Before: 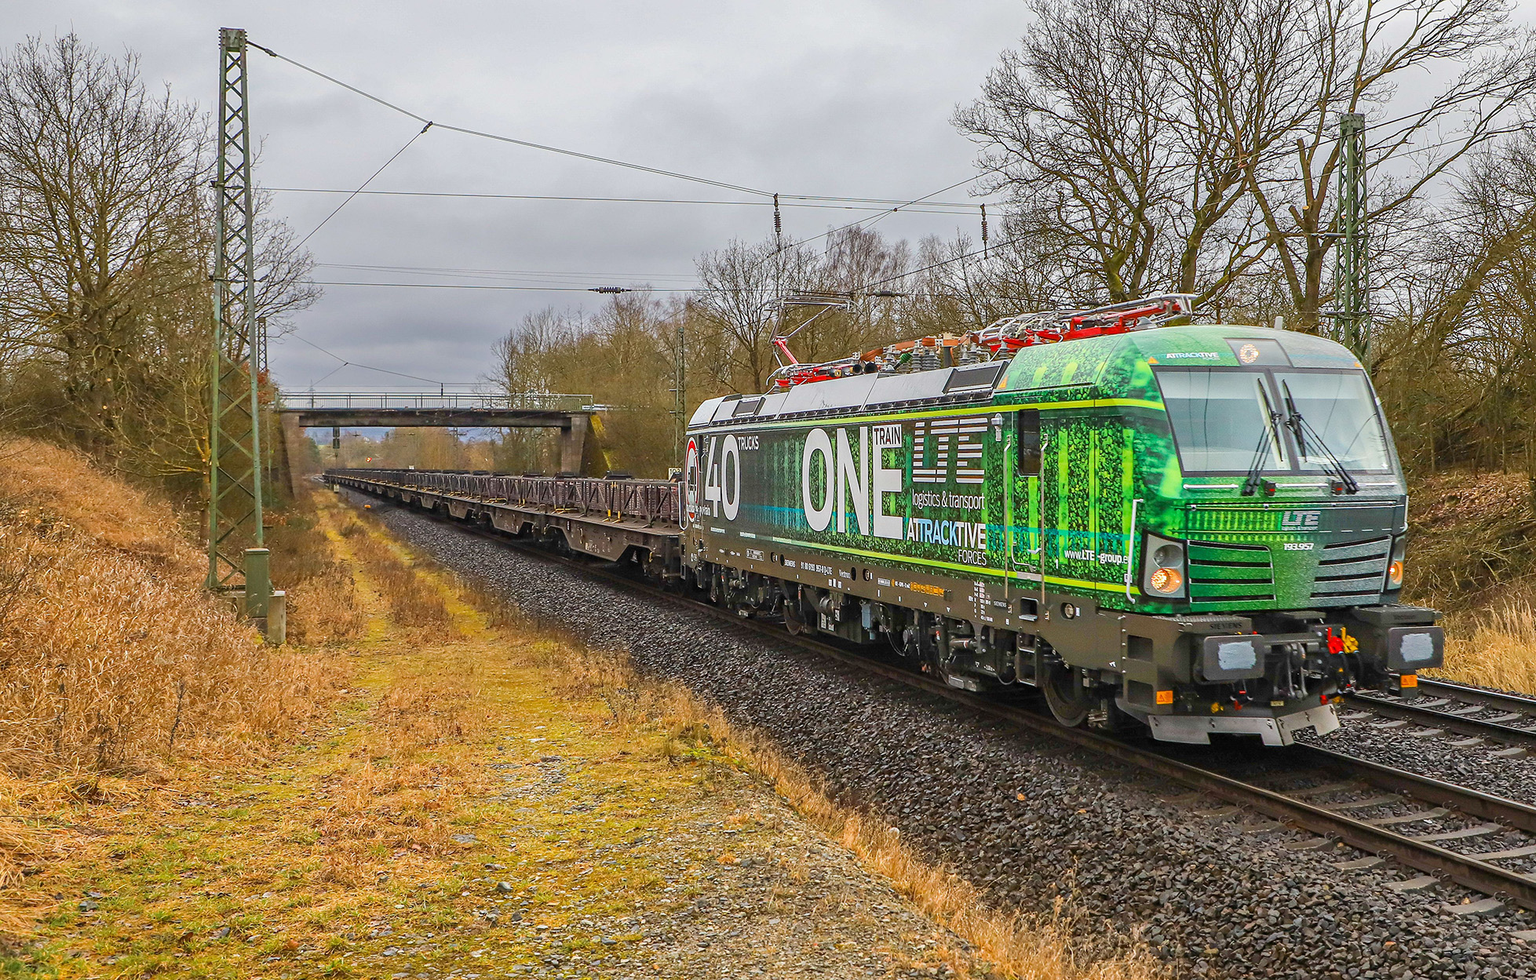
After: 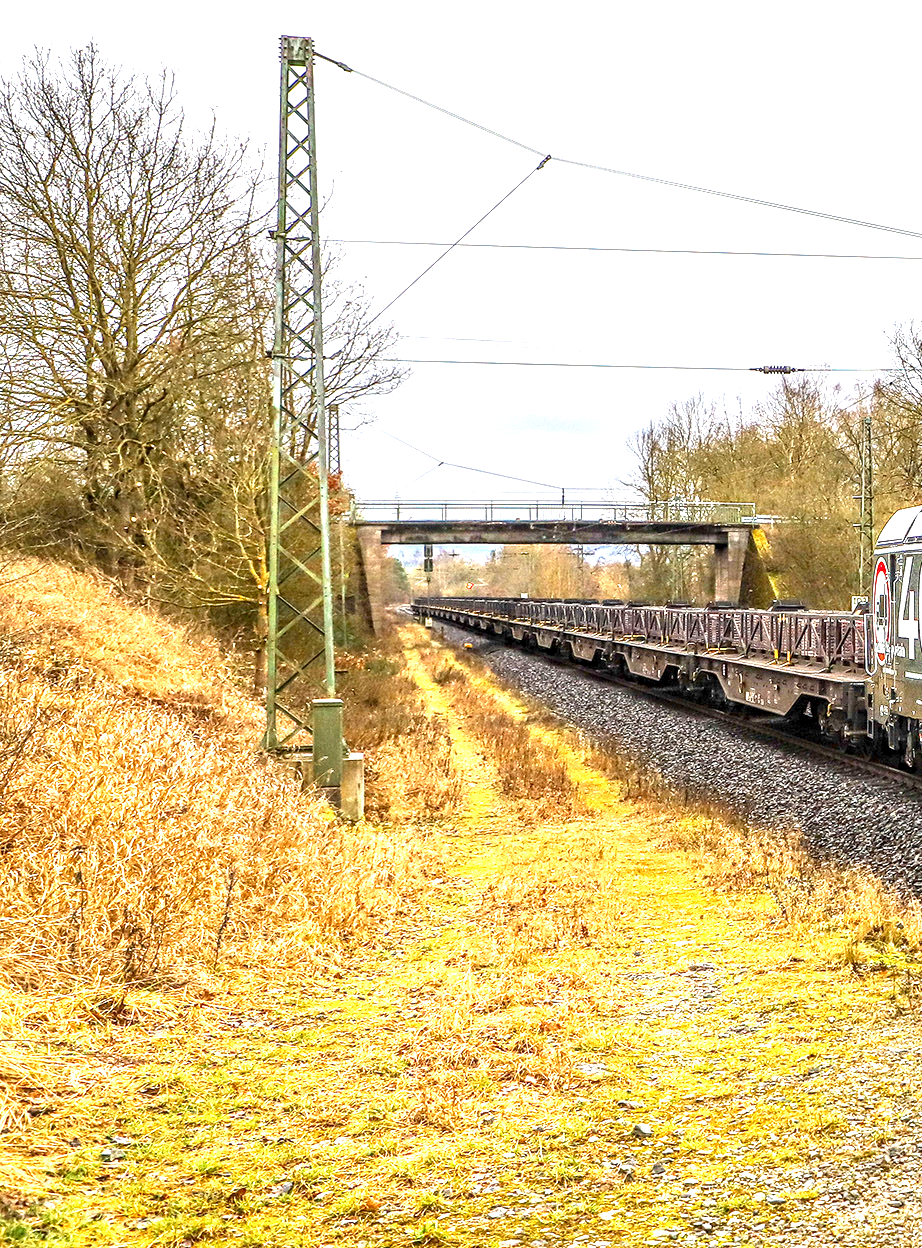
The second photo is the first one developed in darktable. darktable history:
local contrast: highlights 20%, shadows 71%, detail 170%
exposure: black level correction 0, exposure 0.889 EV, compensate exposure bias true, compensate highlight preservation false
crop and rotate: left 0.028%, top 0%, right 52.826%
